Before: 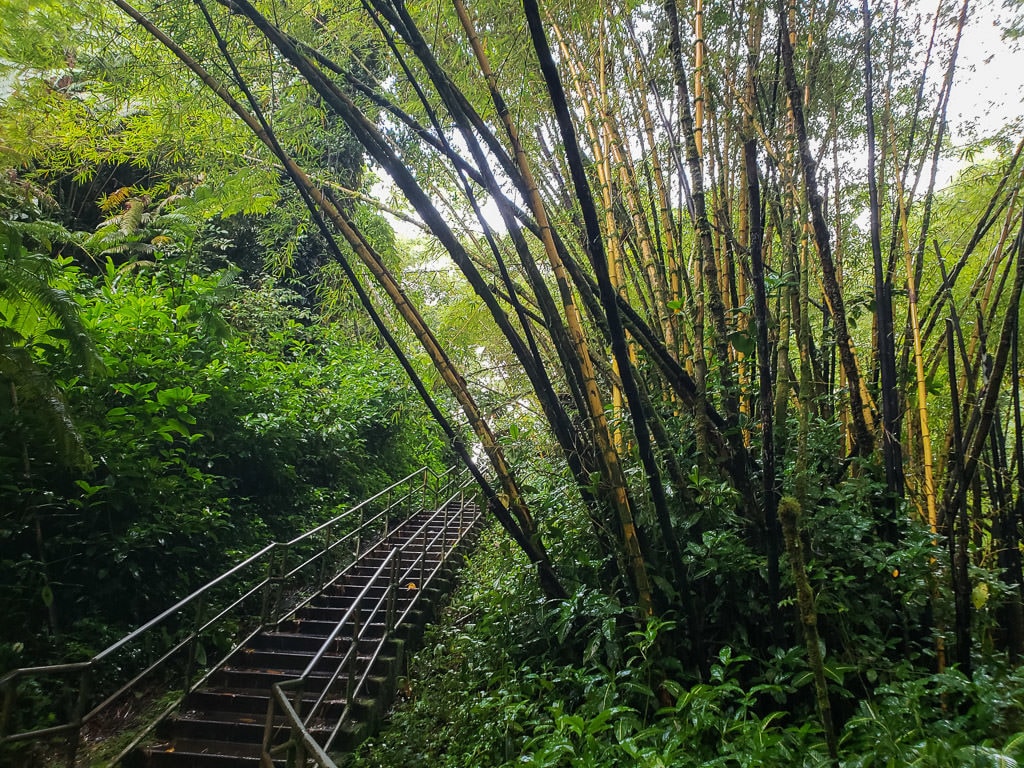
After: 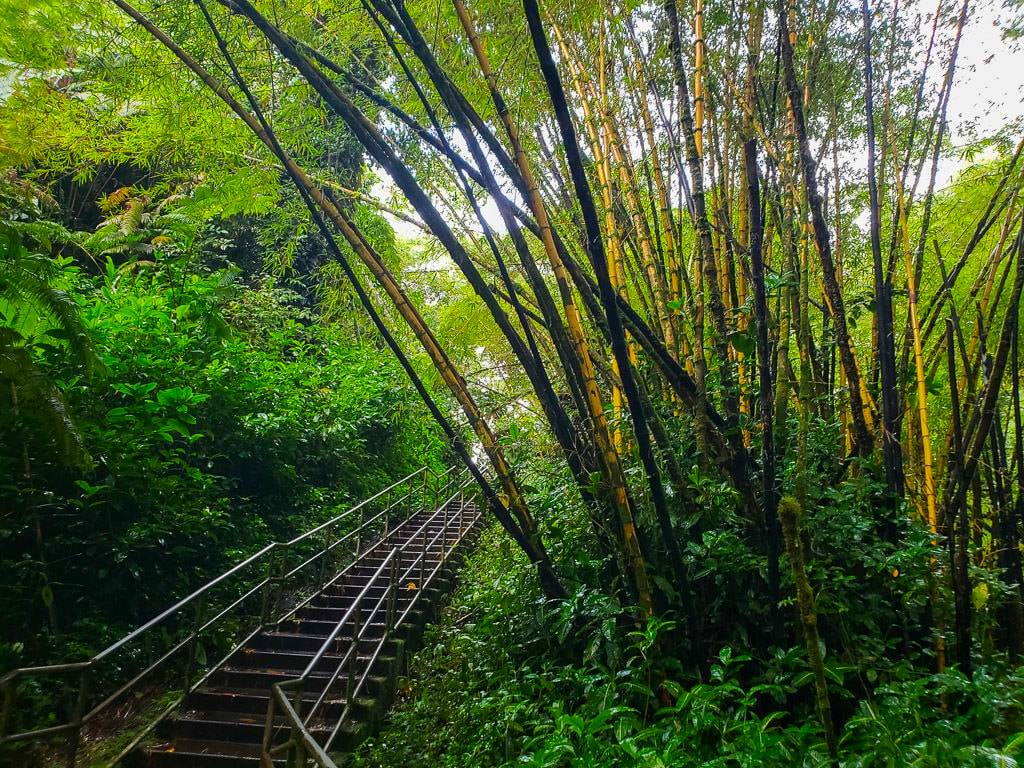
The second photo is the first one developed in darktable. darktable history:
contrast brightness saturation: saturation 0.493
haze removal: compatibility mode true, adaptive false
